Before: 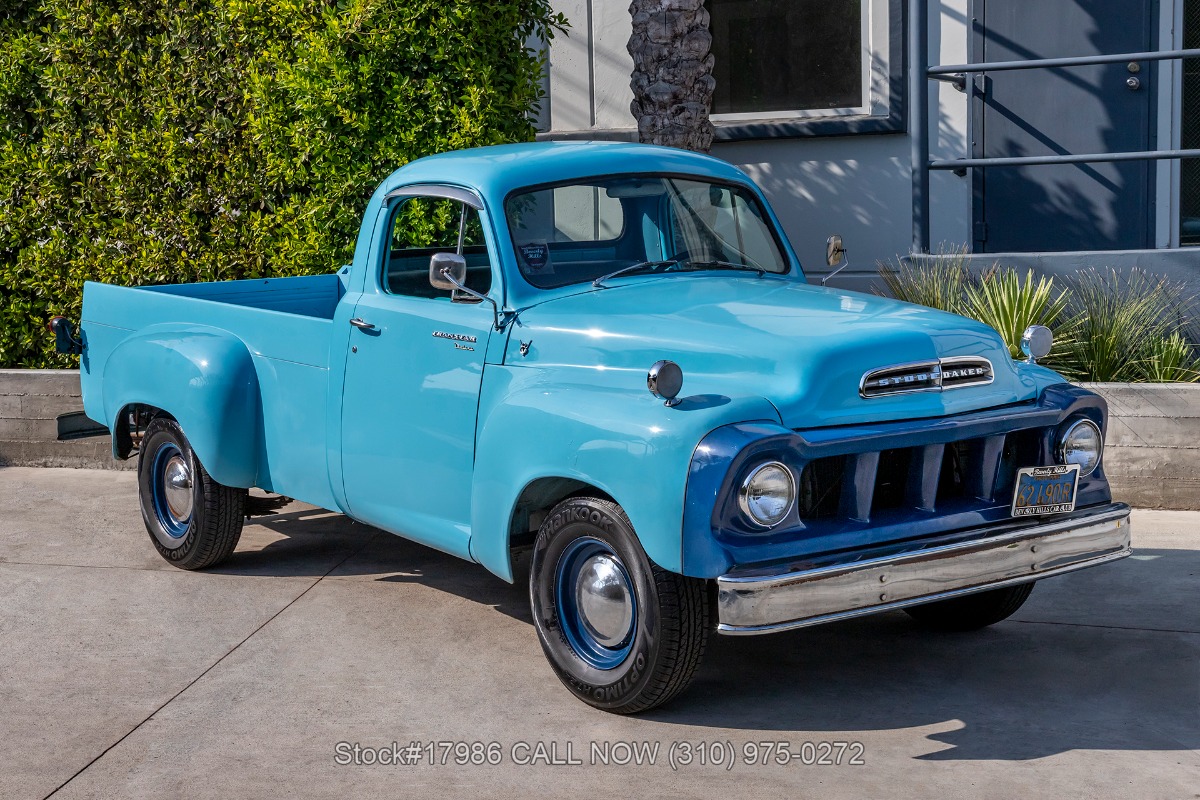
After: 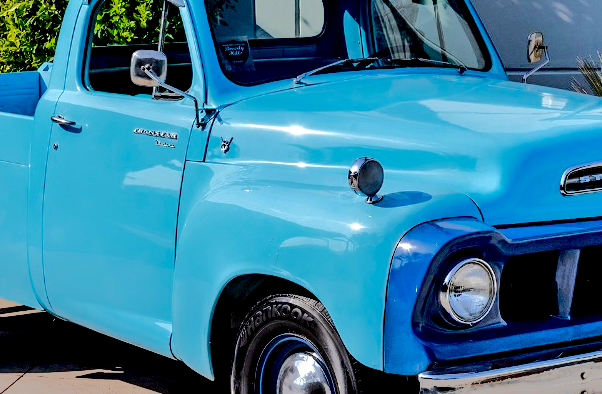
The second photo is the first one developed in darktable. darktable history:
shadows and highlights: shadows 36.38, highlights -27.09, soften with gaussian
crop: left 24.996%, top 25.378%, right 24.829%, bottom 25.275%
exposure: black level correction 0.026, exposure 0.184 EV, compensate exposure bias true, compensate highlight preservation false
tone equalizer: -8 EV -0.49 EV, -7 EV -0.297 EV, -6 EV -0.07 EV, -5 EV 0.434 EV, -4 EV 0.947 EV, -3 EV 0.81 EV, -2 EV -0.006 EV, -1 EV 0.129 EV, +0 EV -0.017 EV, edges refinement/feathering 500, mask exposure compensation -1.57 EV, preserve details no
